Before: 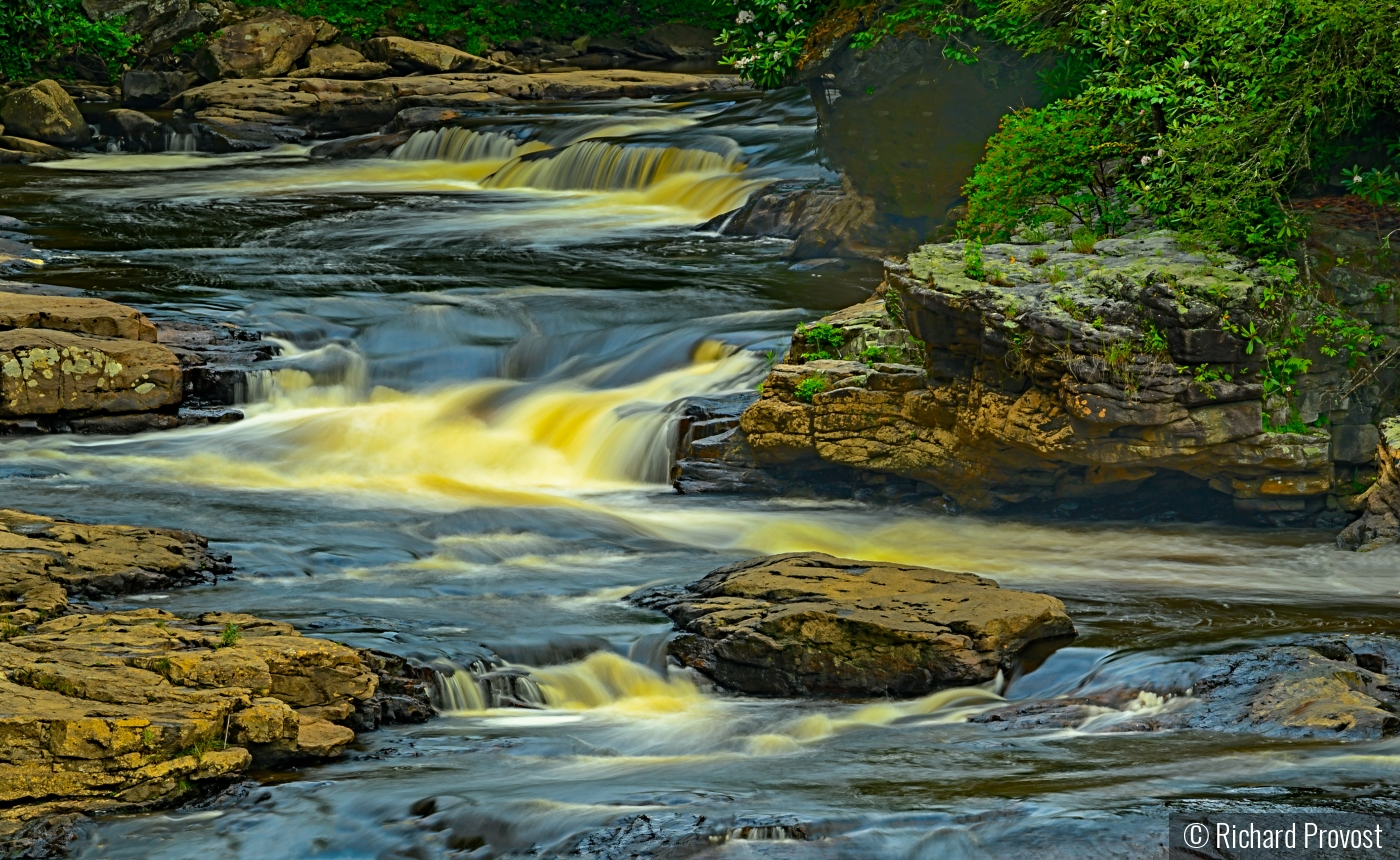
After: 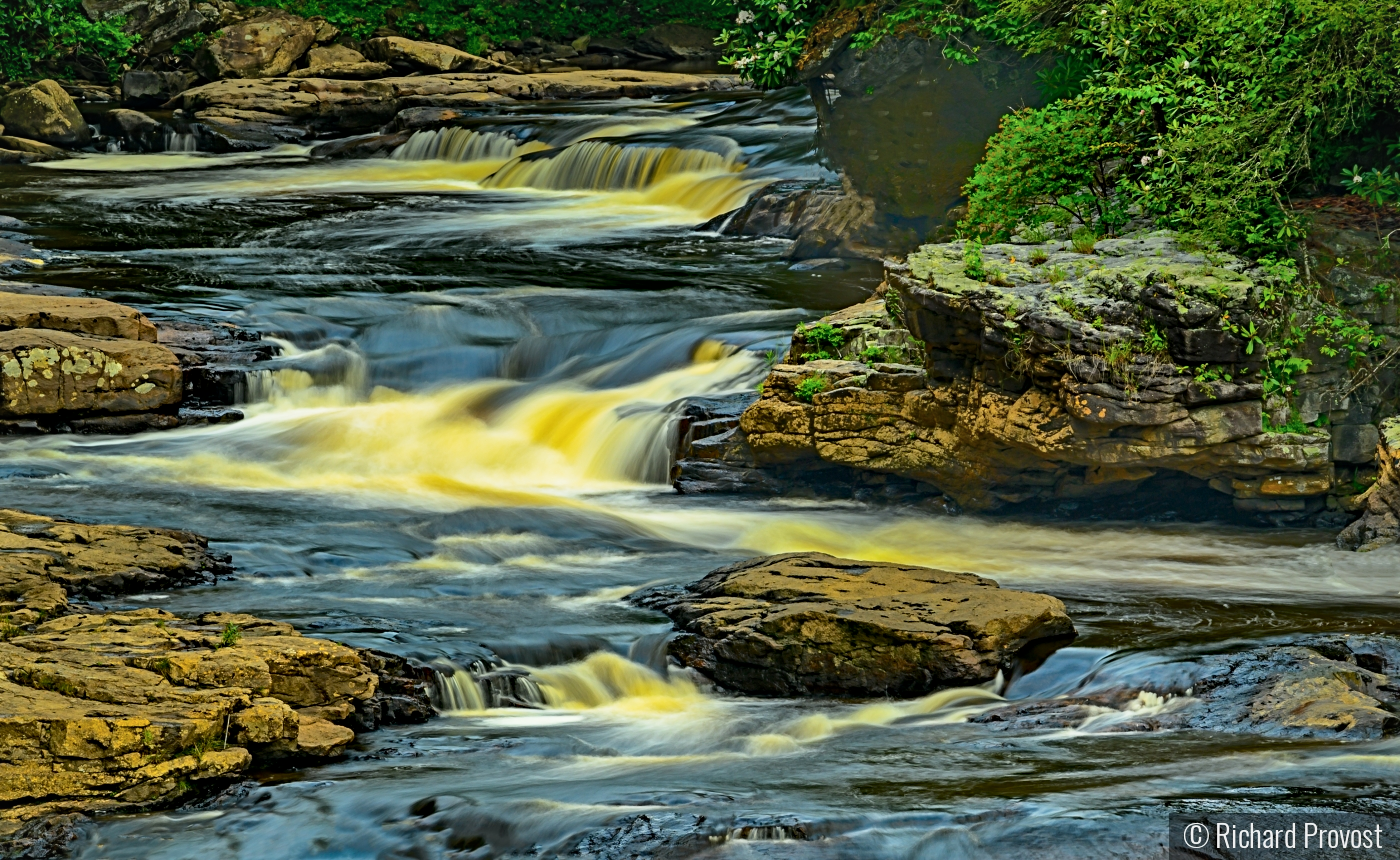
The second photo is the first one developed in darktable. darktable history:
local contrast: mode bilateral grid, contrast 25, coarseness 59, detail 152%, midtone range 0.2
tone curve: curves: ch0 [(0, 0.036) (0.053, 0.068) (0.211, 0.217) (0.519, 0.513) (0.847, 0.82) (0.991, 0.914)]; ch1 [(0, 0) (0.276, 0.206) (0.412, 0.353) (0.482, 0.475) (0.495, 0.5) (0.509, 0.502) (0.563, 0.57) (0.667, 0.672) (0.788, 0.809) (1, 1)]; ch2 [(0, 0) (0.438, 0.456) (0.473, 0.47) (0.503, 0.503) (0.523, 0.528) (0.562, 0.571) (0.612, 0.61) (0.679, 0.72) (1, 1)], preserve colors none
shadows and highlights: shadows 31.72, highlights -31.35, soften with gaussian
color balance rgb: perceptual saturation grading › global saturation -1.163%, global vibrance 20%
